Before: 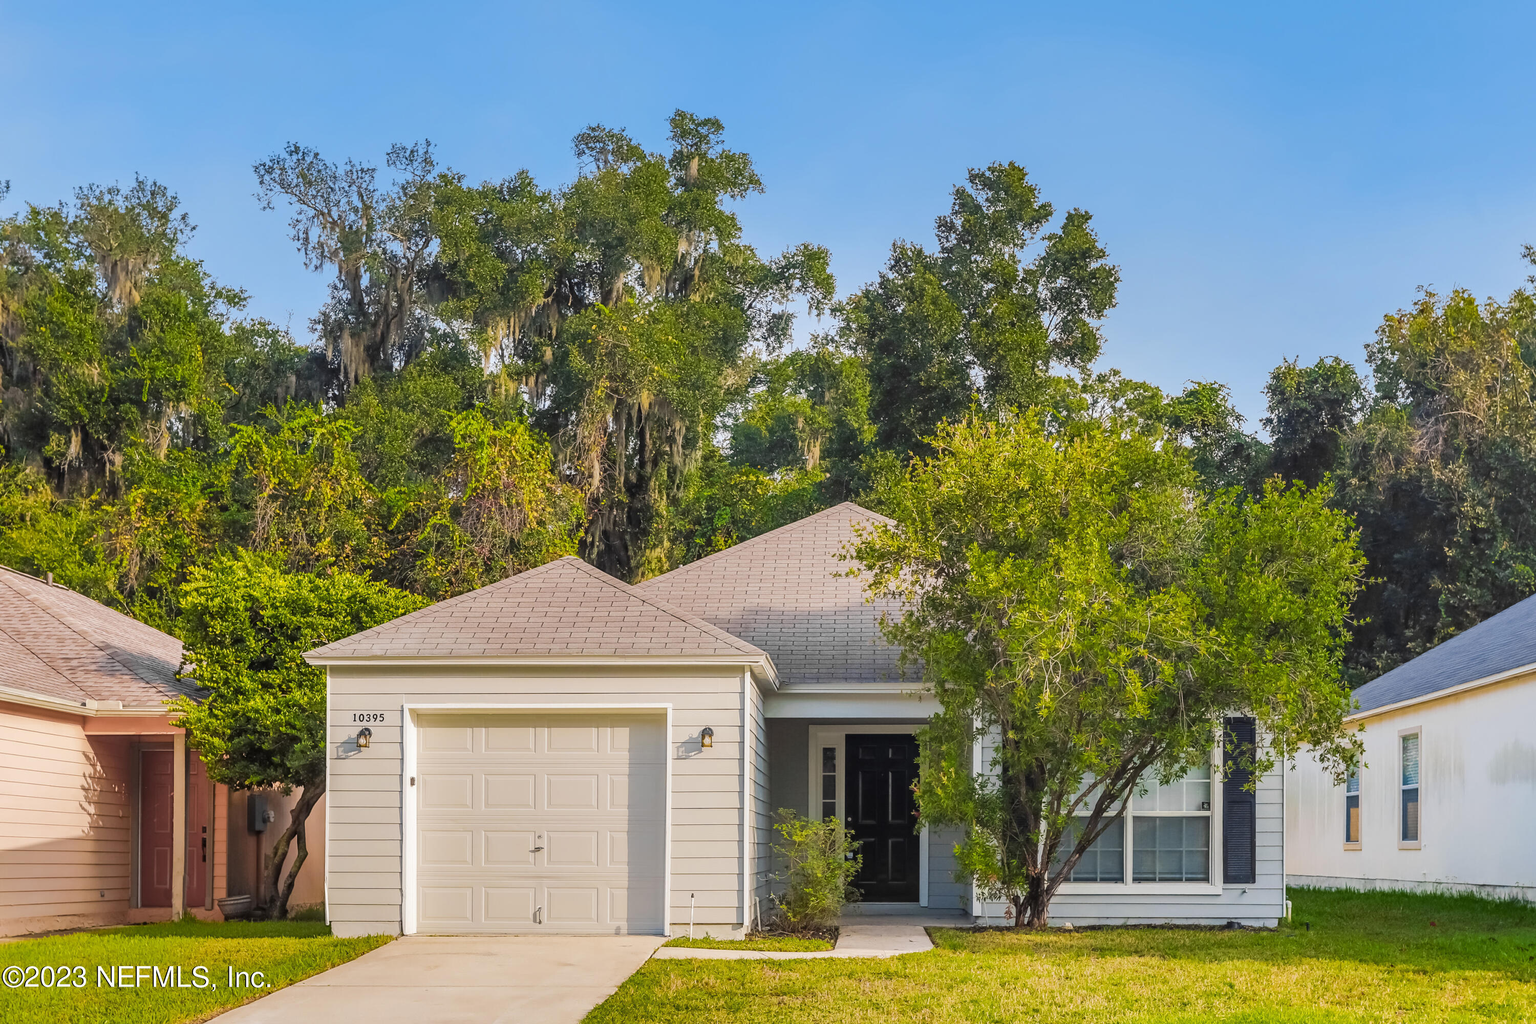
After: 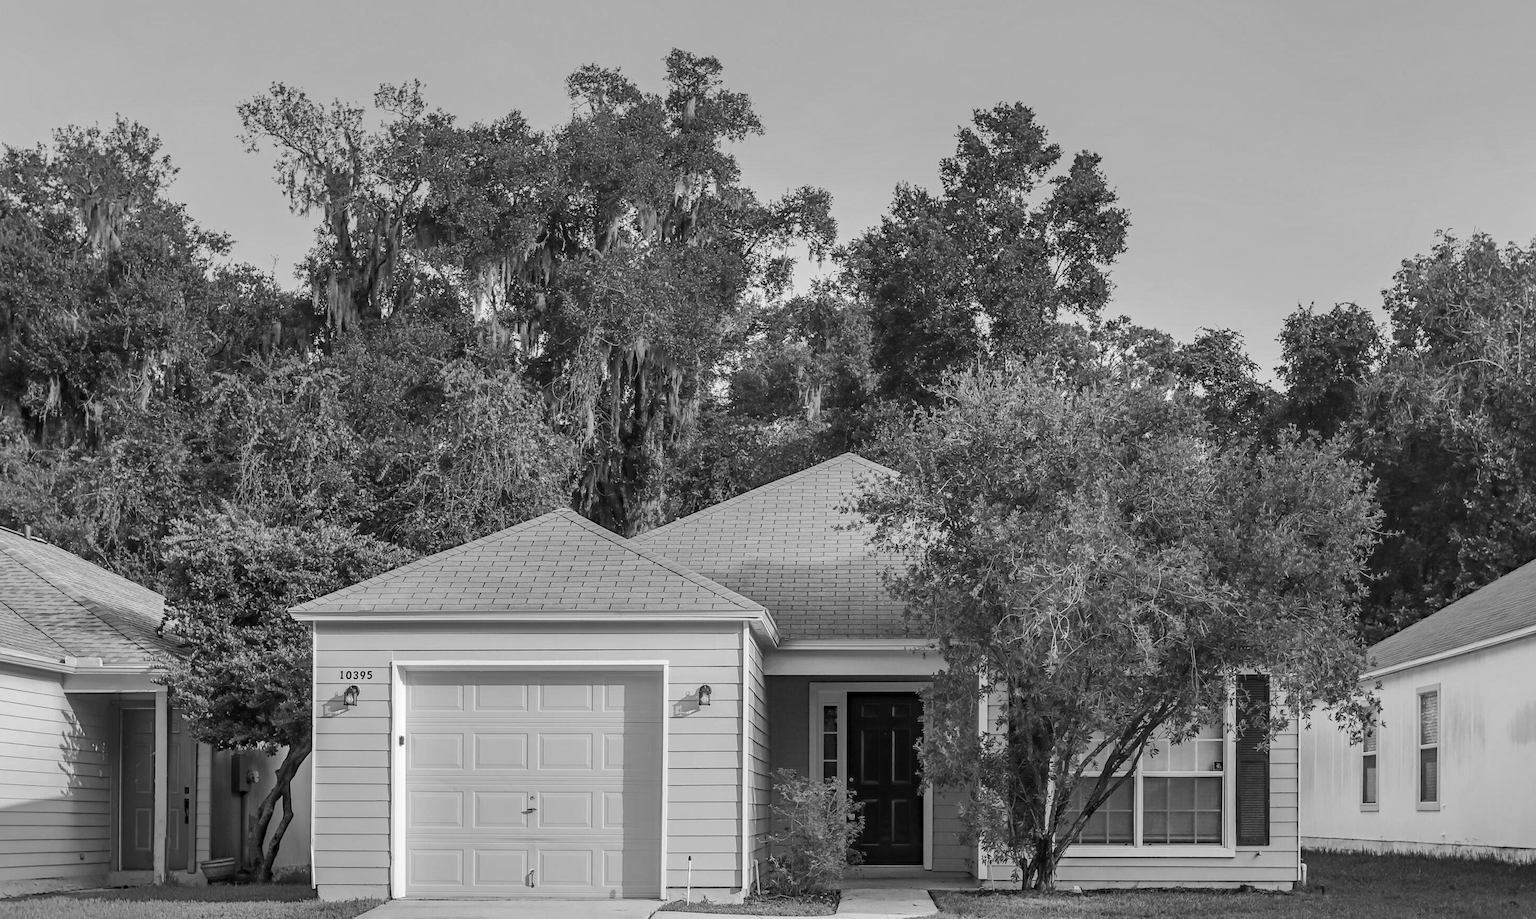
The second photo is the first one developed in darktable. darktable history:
haze removal: strength 0.29, distance 0.25, compatibility mode true, adaptive false
crop: left 1.507%, top 6.147%, right 1.379%, bottom 6.637%
color calibration: output gray [0.28, 0.41, 0.31, 0], gray › normalize channels true, illuminant same as pipeline (D50), adaptation XYZ, x 0.346, y 0.359, gamut compression 0
color zones: curves: ch0 [(0, 0.5) (0.125, 0.4) (0.25, 0.5) (0.375, 0.4) (0.5, 0.4) (0.625, 0.35) (0.75, 0.35) (0.875, 0.5)]; ch1 [(0, 0.35) (0.125, 0.45) (0.25, 0.35) (0.375, 0.35) (0.5, 0.35) (0.625, 0.35) (0.75, 0.45) (0.875, 0.35)]; ch2 [(0, 0.6) (0.125, 0.5) (0.25, 0.5) (0.375, 0.6) (0.5, 0.6) (0.625, 0.5) (0.75, 0.5) (0.875, 0.5)]
